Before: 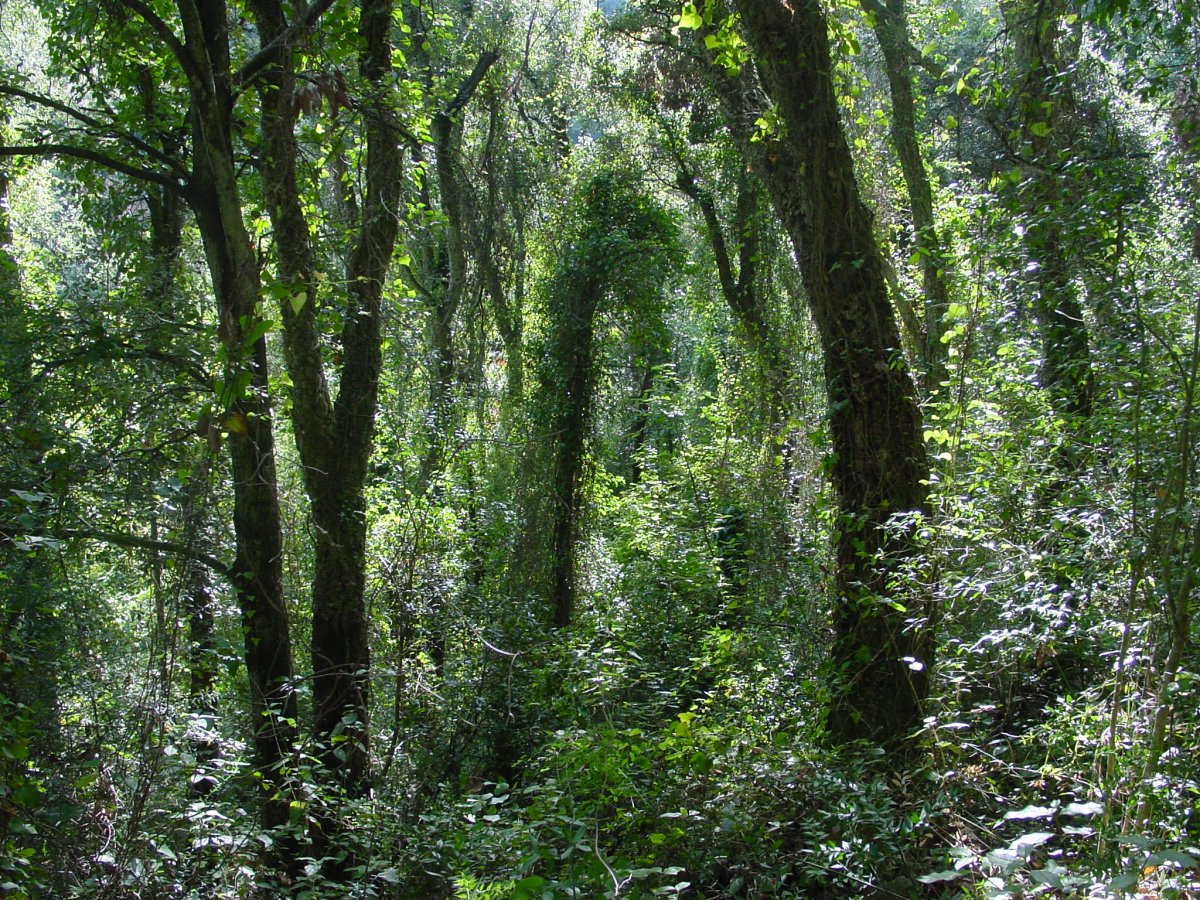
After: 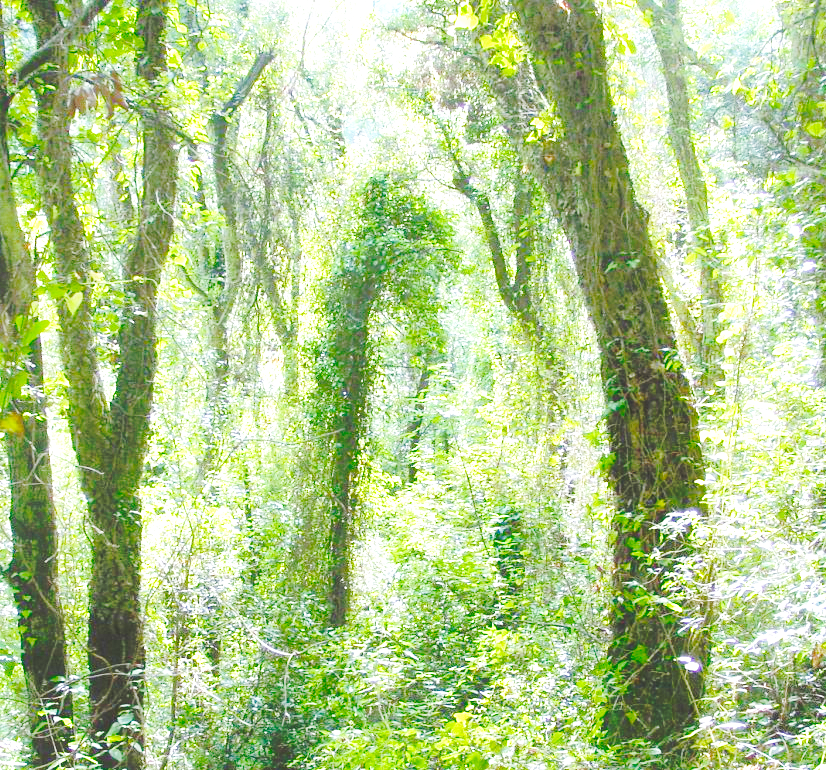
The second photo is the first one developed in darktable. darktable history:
crop: left 18.702%, right 12.382%, bottom 14.367%
contrast equalizer: y [[0.46, 0.454, 0.451, 0.451, 0.455, 0.46], [0.5 ×6], [0.5 ×6], [0 ×6], [0 ×6]]
base curve: curves: ch0 [(0, 0.003) (0.001, 0.002) (0.006, 0.004) (0.02, 0.022) (0.048, 0.086) (0.094, 0.234) (0.162, 0.431) (0.258, 0.629) (0.385, 0.8) (0.548, 0.918) (0.751, 0.988) (1, 1)], preserve colors none
tone equalizer: -8 EV 0.973 EV, -7 EV 0.994 EV, -6 EV 1.01 EV, -5 EV 0.97 EV, -4 EV 0.993 EV, -3 EV 0.736 EV, -2 EV 0.489 EV, -1 EV 0.267 EV, edges refinement/feathering 500, mask exposure compensation -1.57 EV, preserve details no
shadows and highlights: on, module defaults
tone curve: curves: ch0 [(0, 0) (0.003, 0.1) (0.011, 0.101) (0.025, 0.11) (0.044, 0.126) (0.069, 0.14) (0.1, 0.158) (0.136, 0.18) (0.177, 0.206) (0.224, 0.243) (0.277, 0.293) (0.335, 0.36) (0.399, 0.446) (0.468, 0.537) (0.543, 0.618) (0.623, 0.694) (0.709, 0.763) (0.801, 0.836) (0.898, 0.908) (1, 1)], preserve colors none
exposure: black level correction 0, exposure 1.2 EV, compensate exposure bias true, compensate highlight preservation false
